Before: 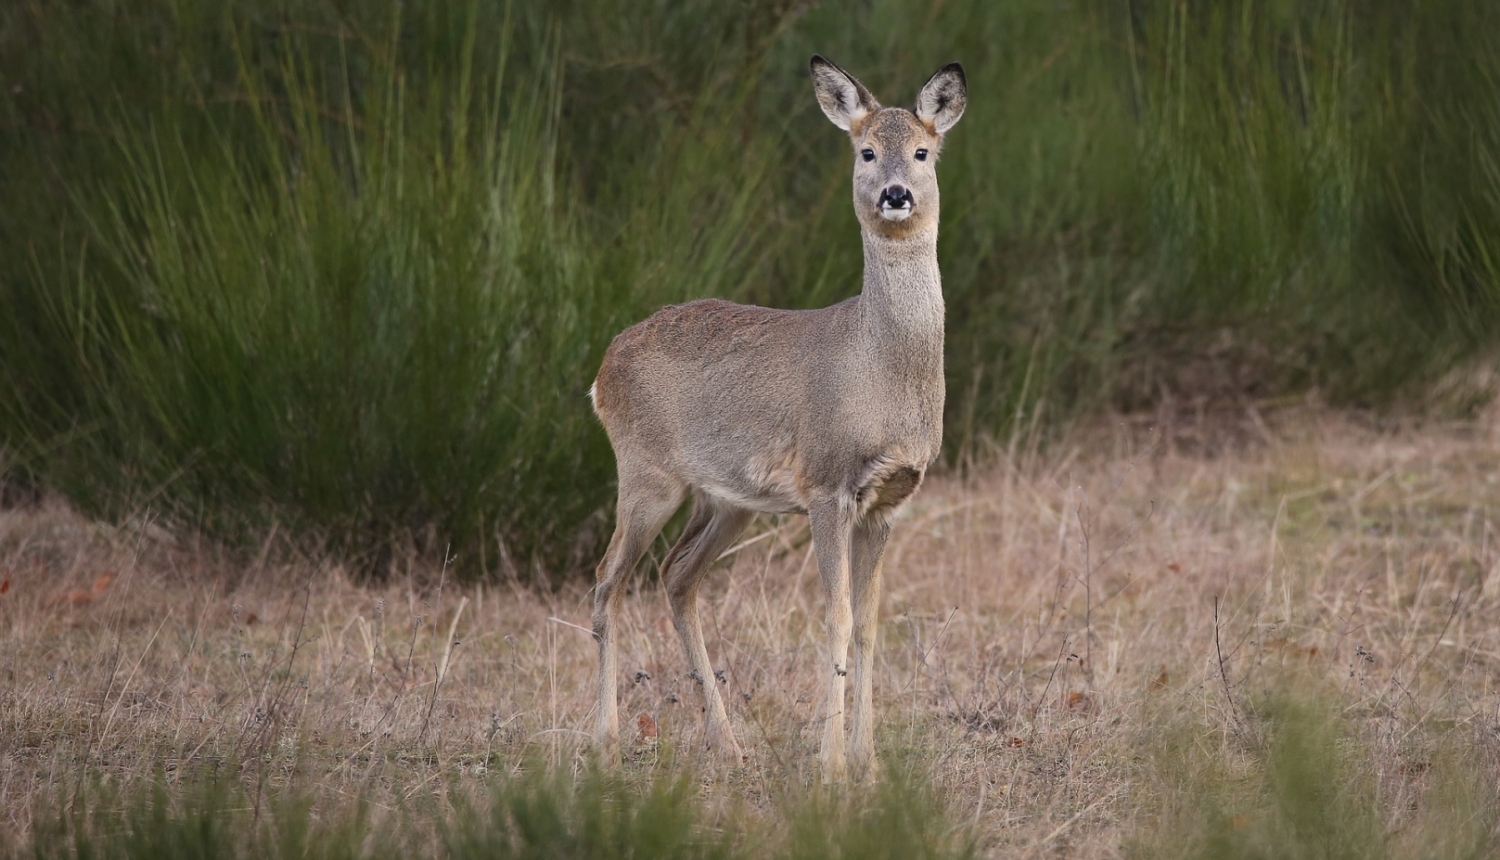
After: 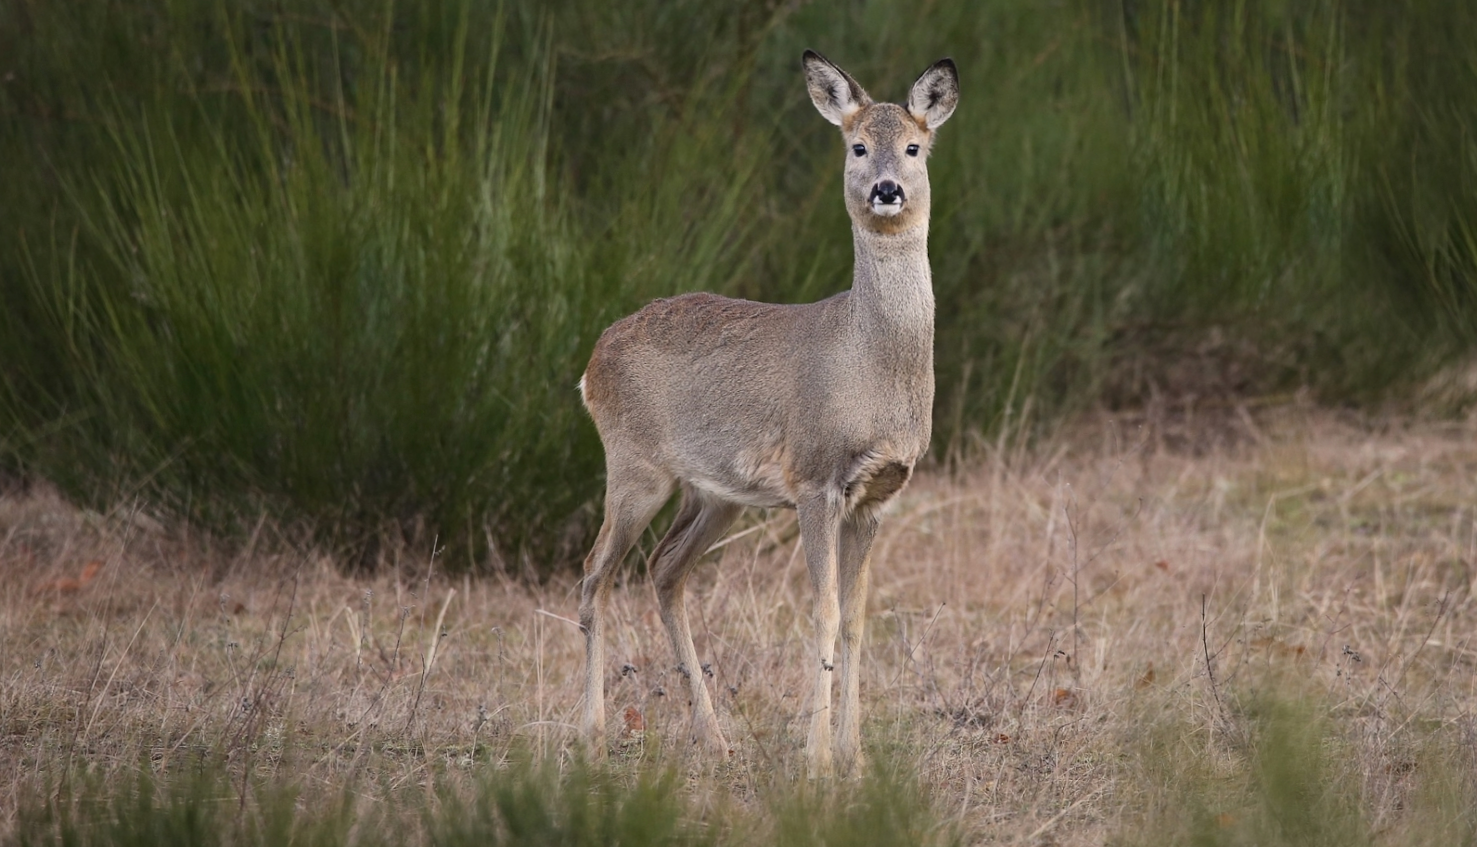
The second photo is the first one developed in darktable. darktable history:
crop and rotate: angle -0.5°
contrast brightness saturation: contrast 0.07
